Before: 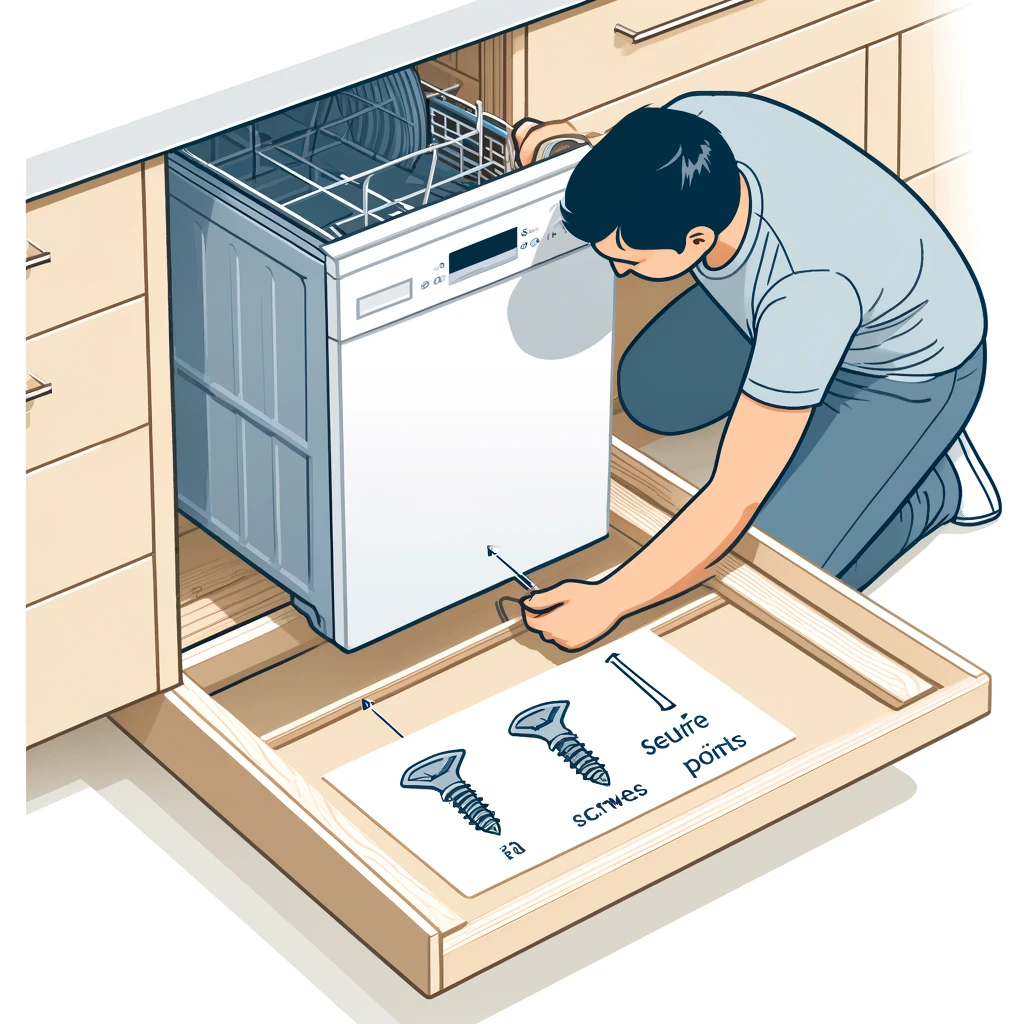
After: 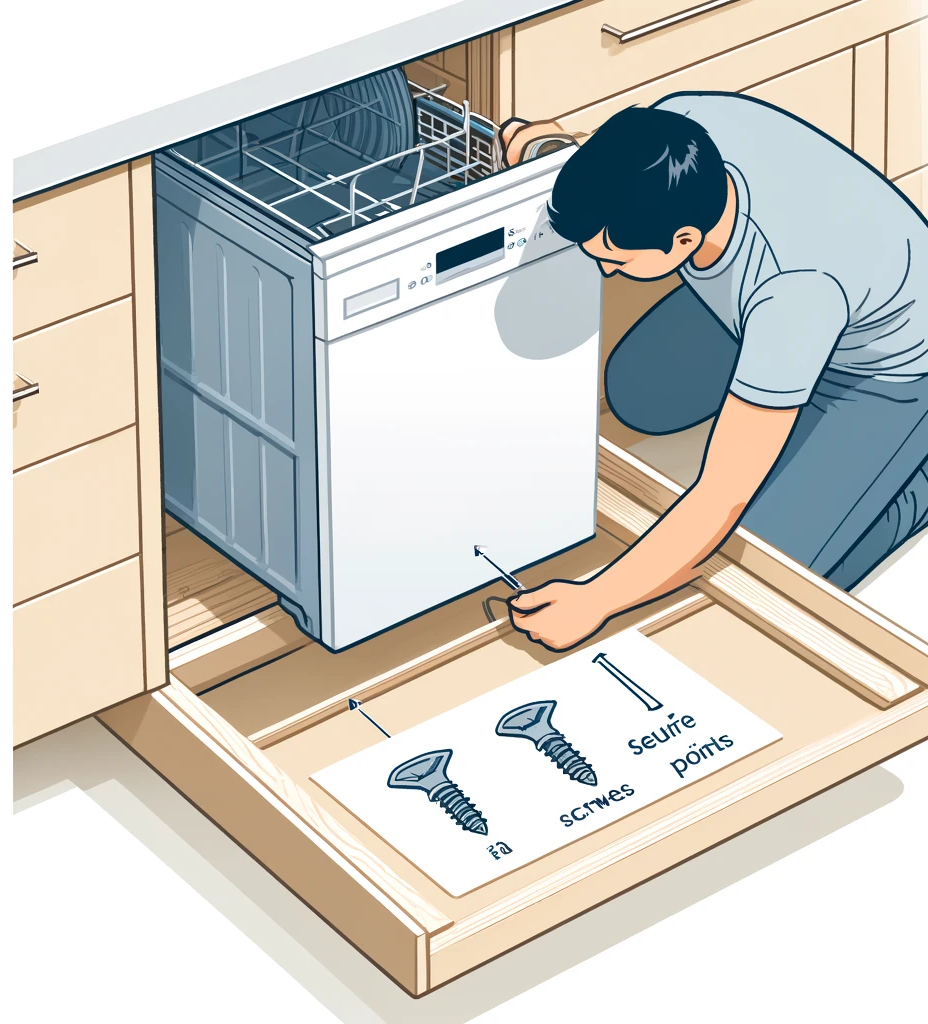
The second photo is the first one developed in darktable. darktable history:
crop and rotate: left 1.288%, right 8.029%
